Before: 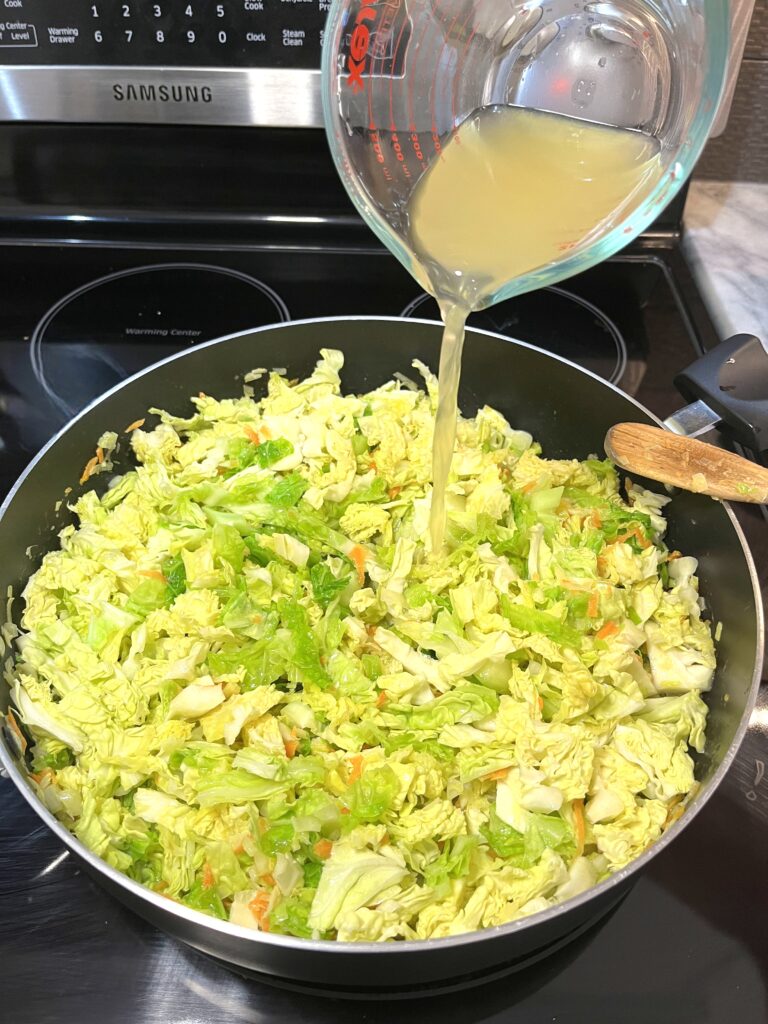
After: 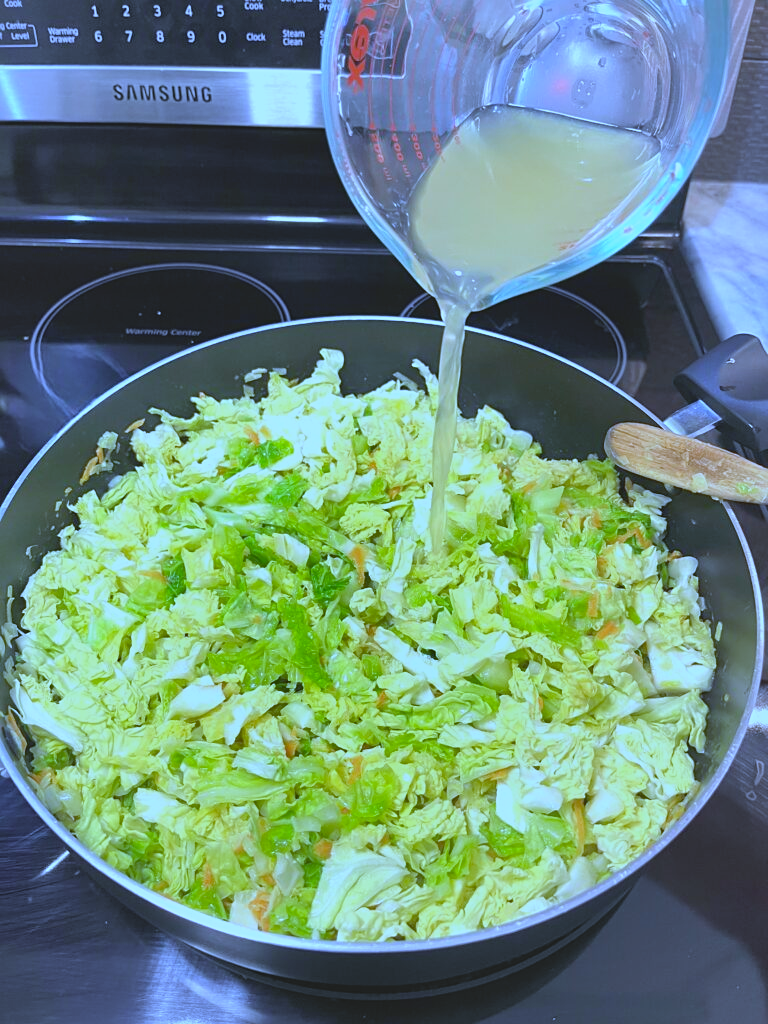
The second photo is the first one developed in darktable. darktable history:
sharpen: amount 0.2
white balance: red 0.766, blue 1.537
shadows and highlights: radius 133.83, soften with gaussian
contrast brightness saturation: contrast -0.15, brightness 0.05, saturation -0.12
